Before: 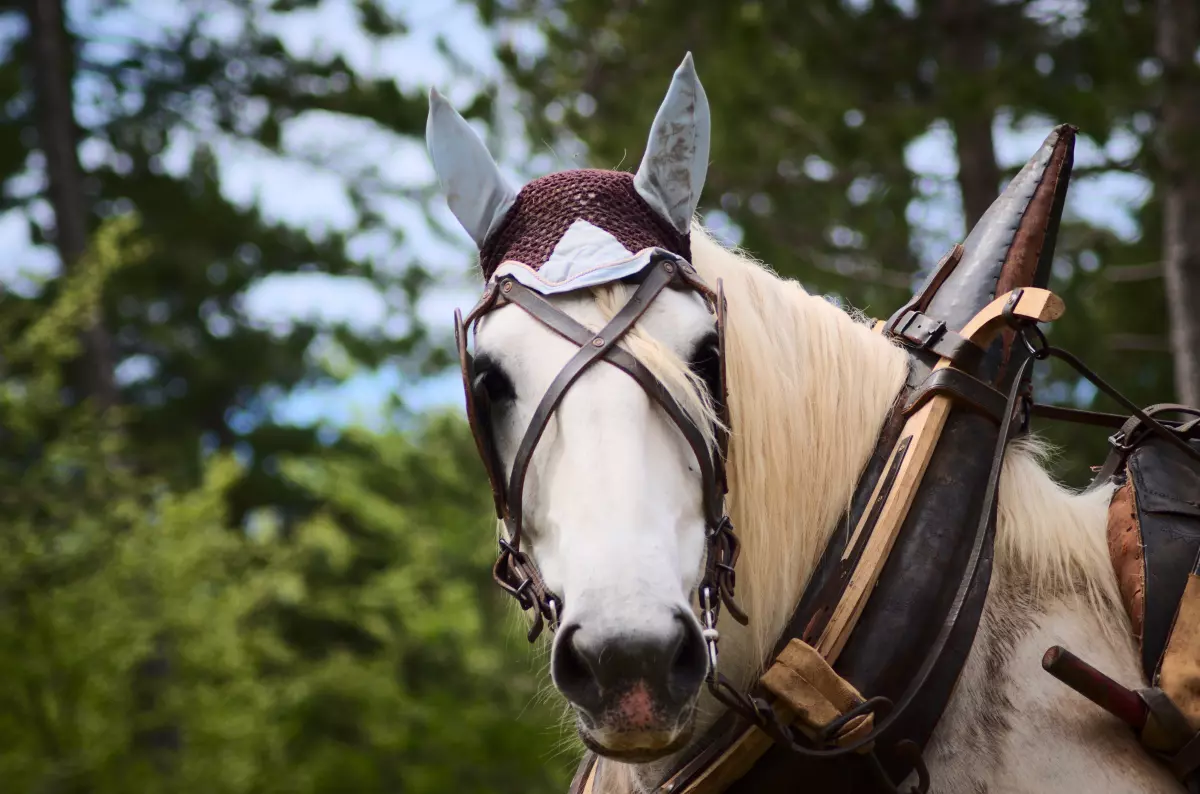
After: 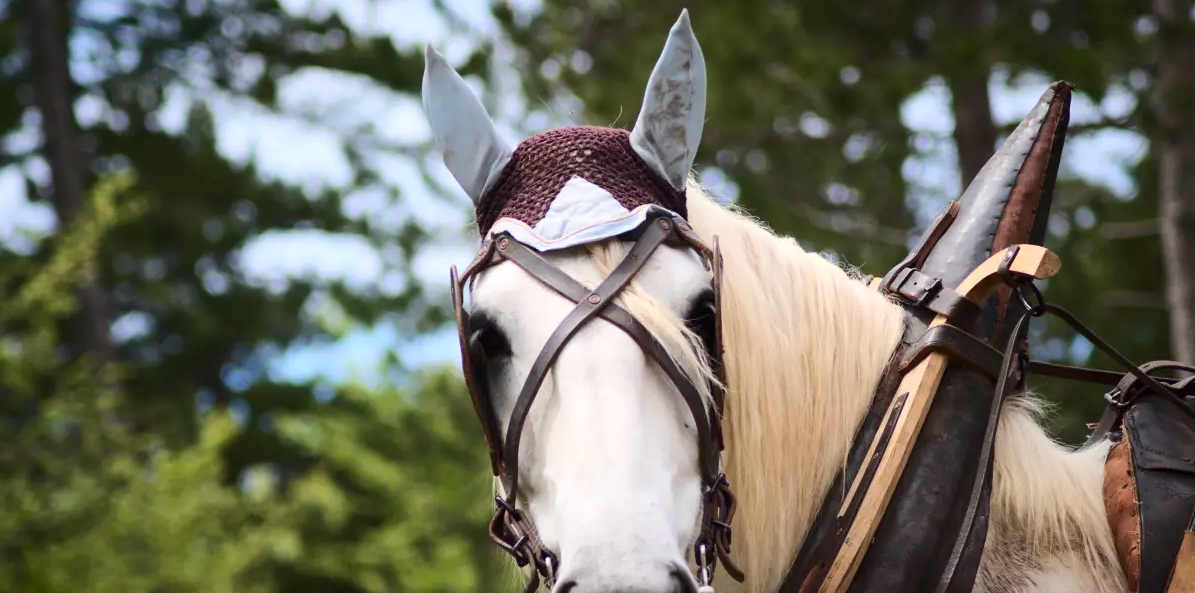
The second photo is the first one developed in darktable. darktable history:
crop: left 0.387%, top 5.469%, bottom 19.809%
exposure: exposure 0.2 EV, compensate highlight preservation false
